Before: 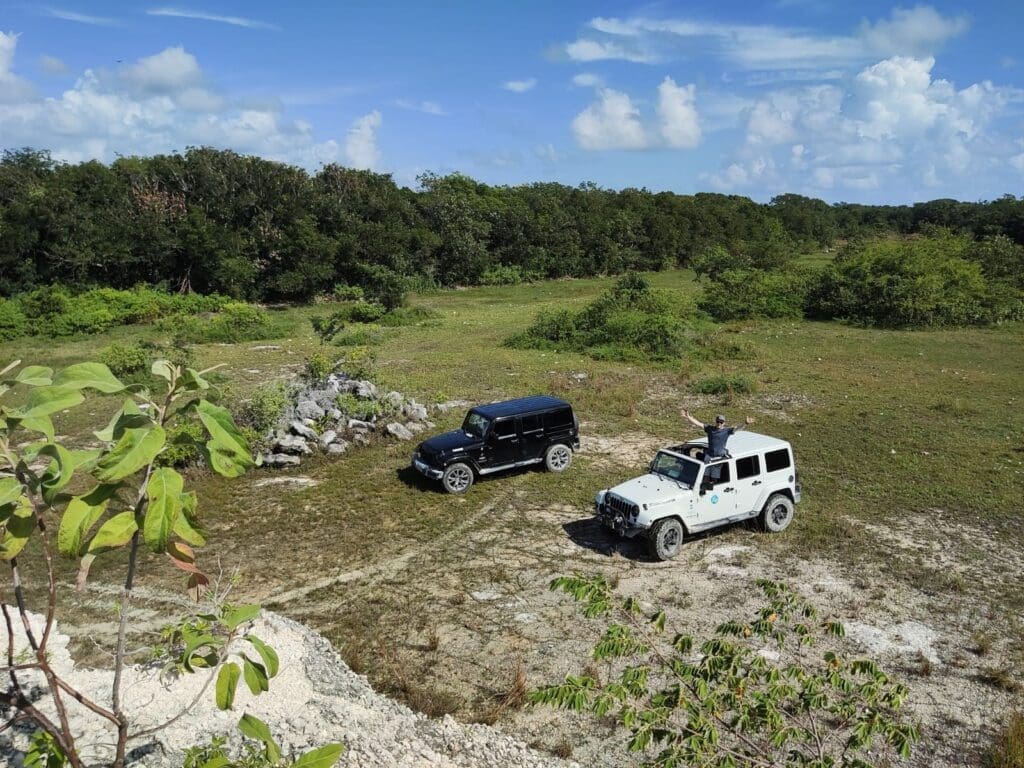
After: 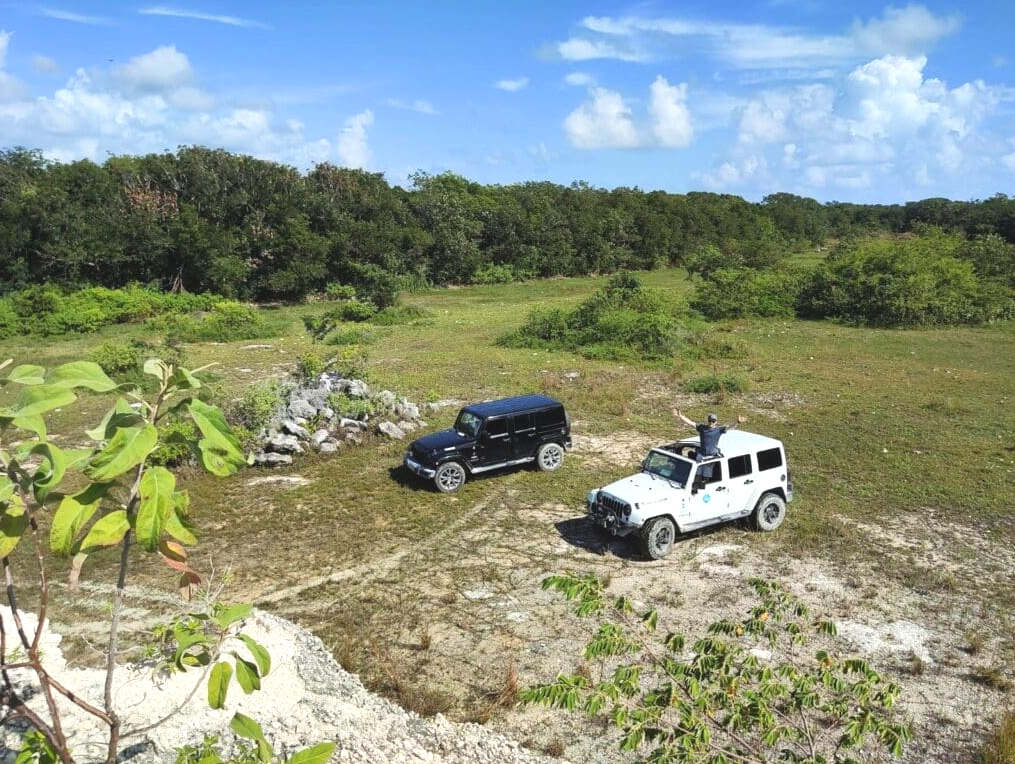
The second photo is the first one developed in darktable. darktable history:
contrast brightness saturation: contrast -0.121
crop and rotate: left 0.79%, top 0.133%, bottom 0.386%
exposure: black level correction 0, exposure 0.69 EV, compensate highlight preservation false
